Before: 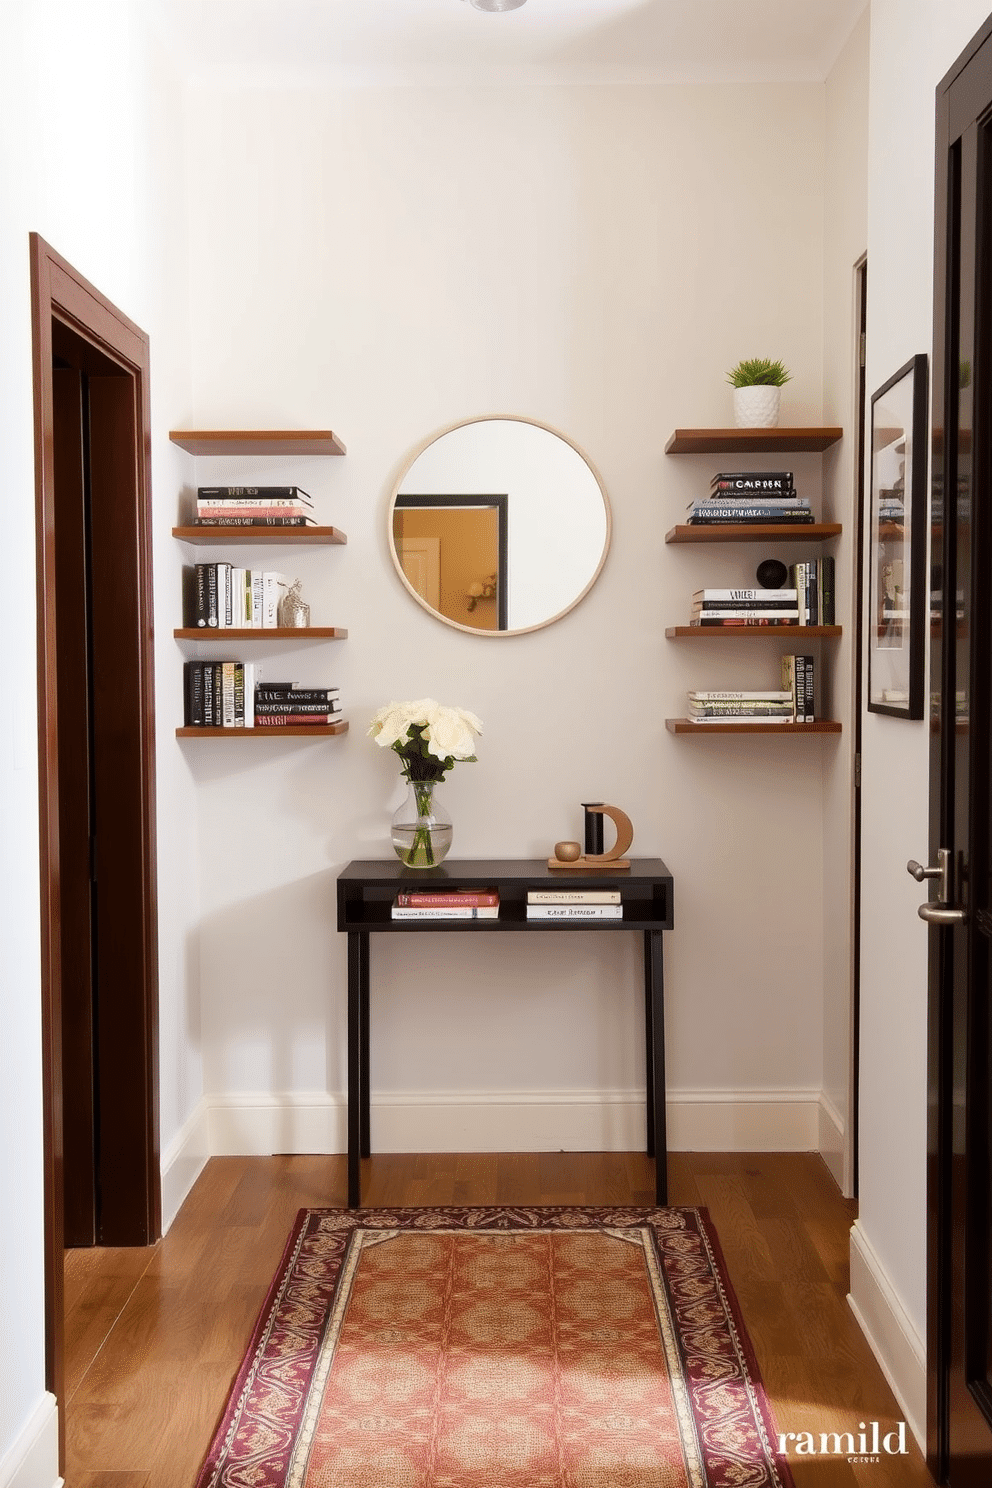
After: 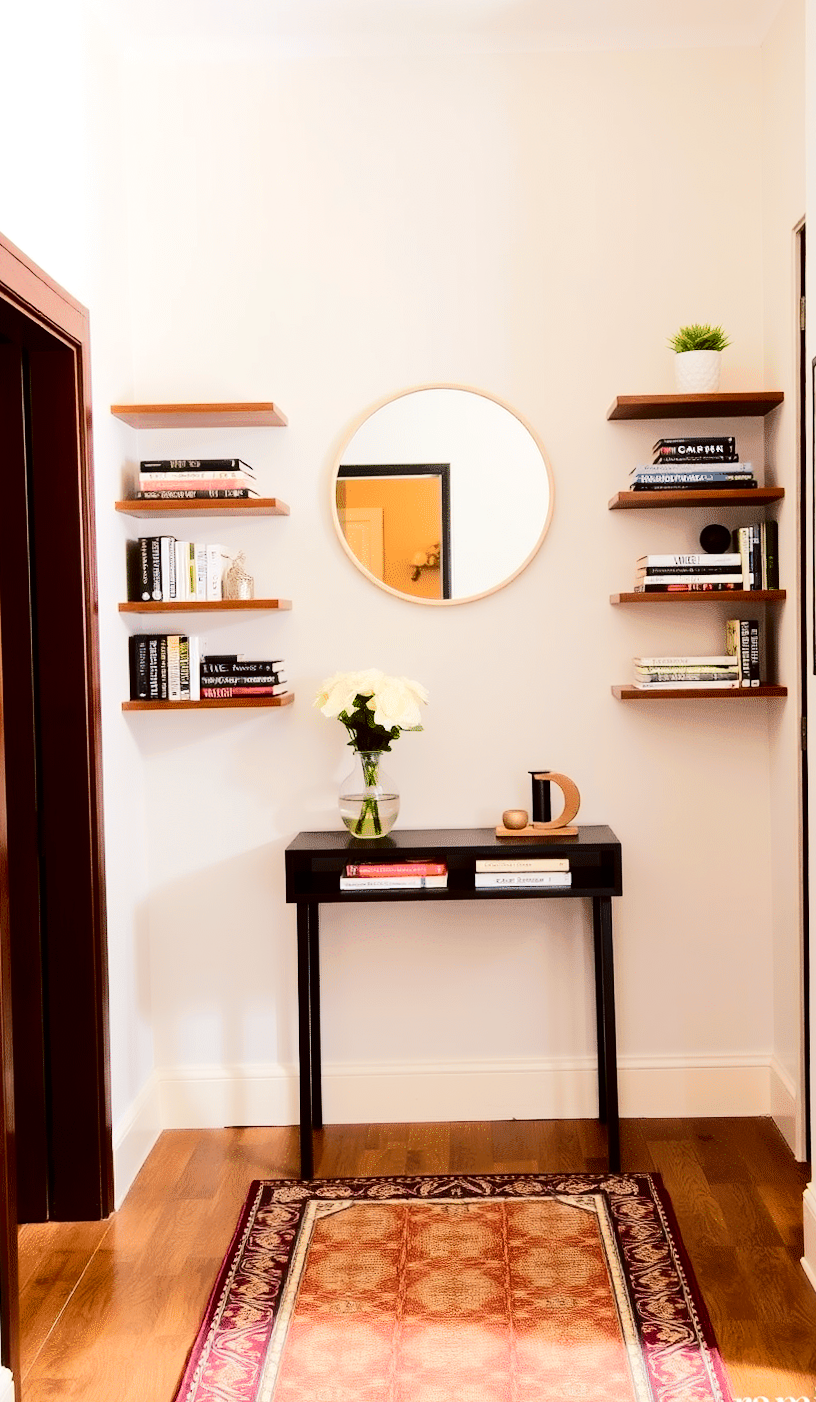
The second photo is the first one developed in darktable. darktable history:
crop and rotate: angle 0.856°, left 4.452%, top 1.035%, right 11.374%, bottom 2.618%
contrast brightness saturation: contrast 0.186, brightness -0.235, saturation 0.114
tone equalizer: -7 EV 0.151 EV, -6 EV 0.635 EV, -5 EV 1.18 EV, -4 EV 1.34 EV, -3 EV 1.18 EV, -2 EV 0.6 EV, -1 EV 0.148 EV, edges refinement/feathering 500, mask exposure compensation -1.57 EV, preserve details no
